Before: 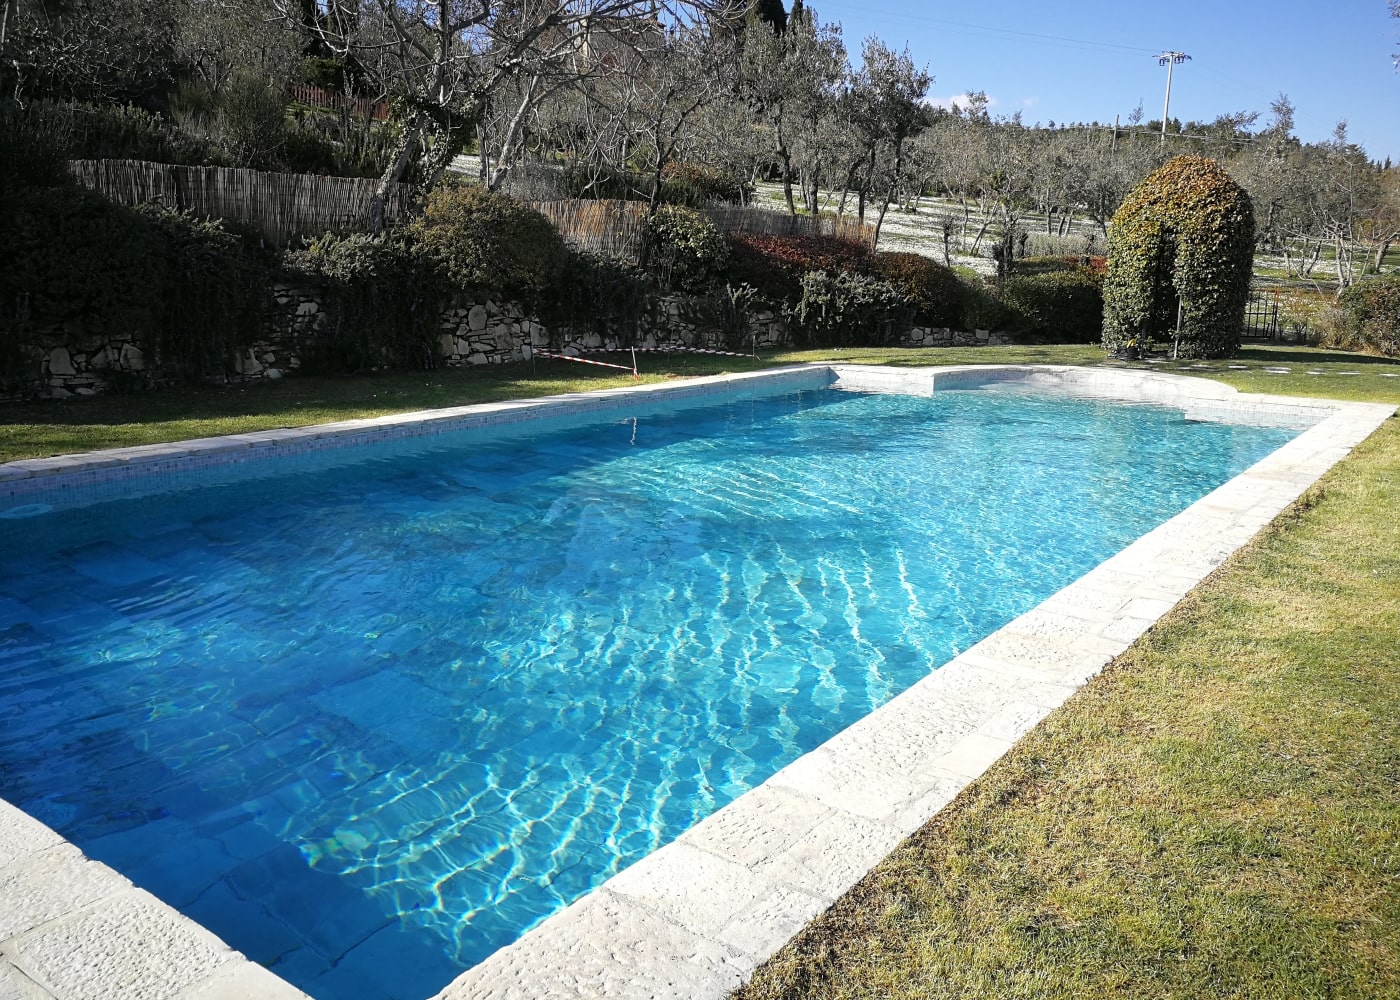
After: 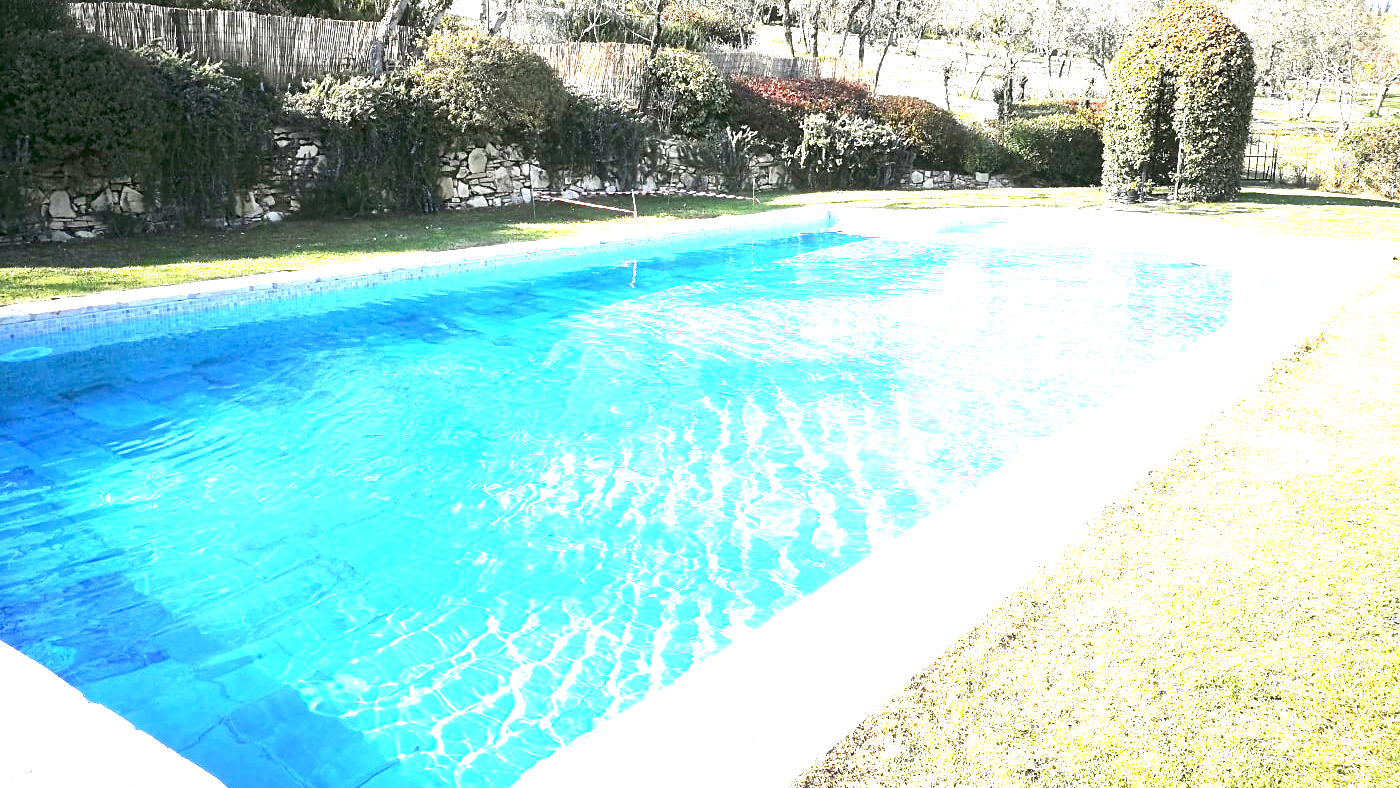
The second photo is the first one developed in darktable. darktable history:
crop and rotate: top 15.785%, bottom 5.405%
exposure: exposure 3.032 EV, compensate highlight preservation false
